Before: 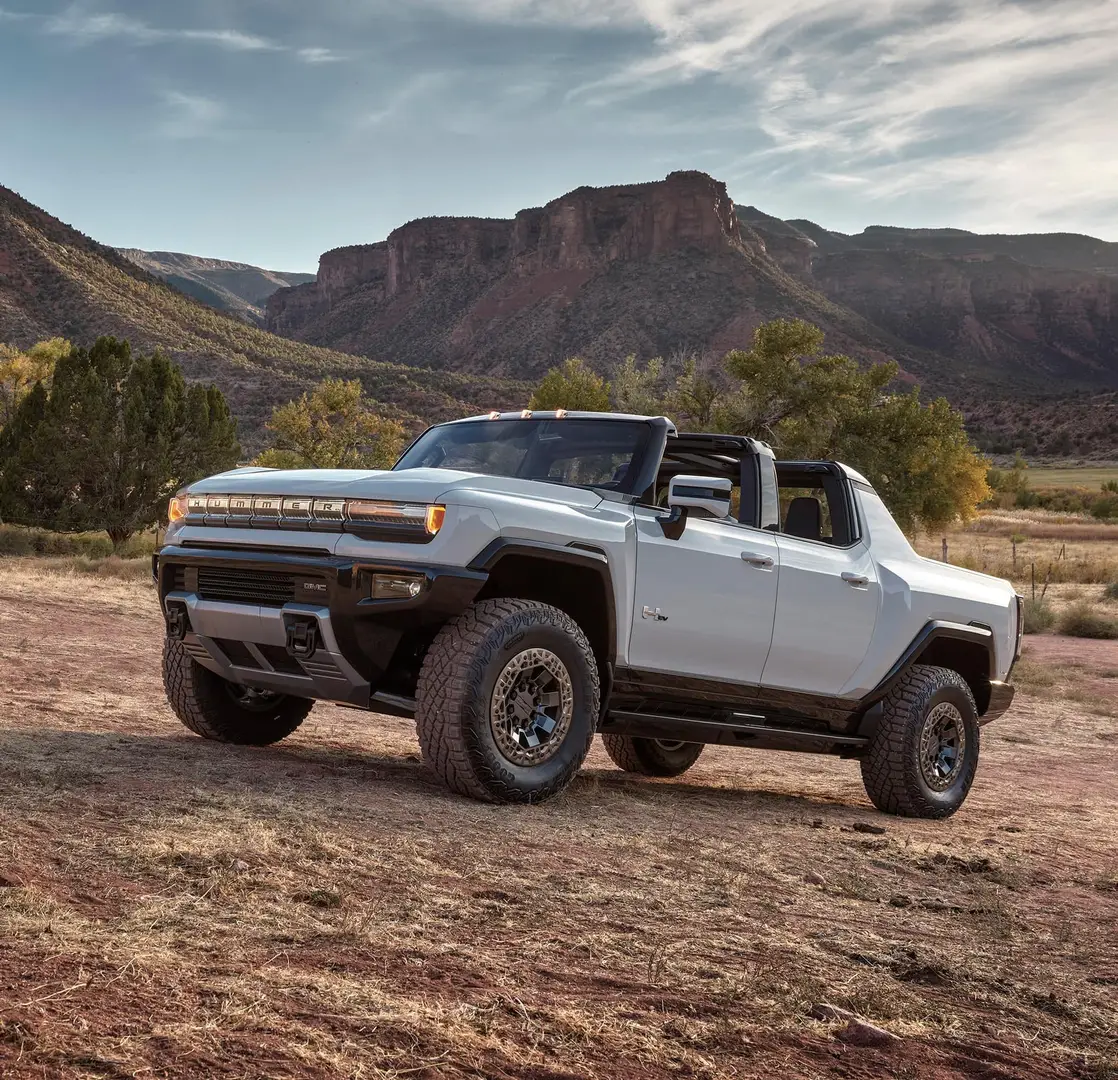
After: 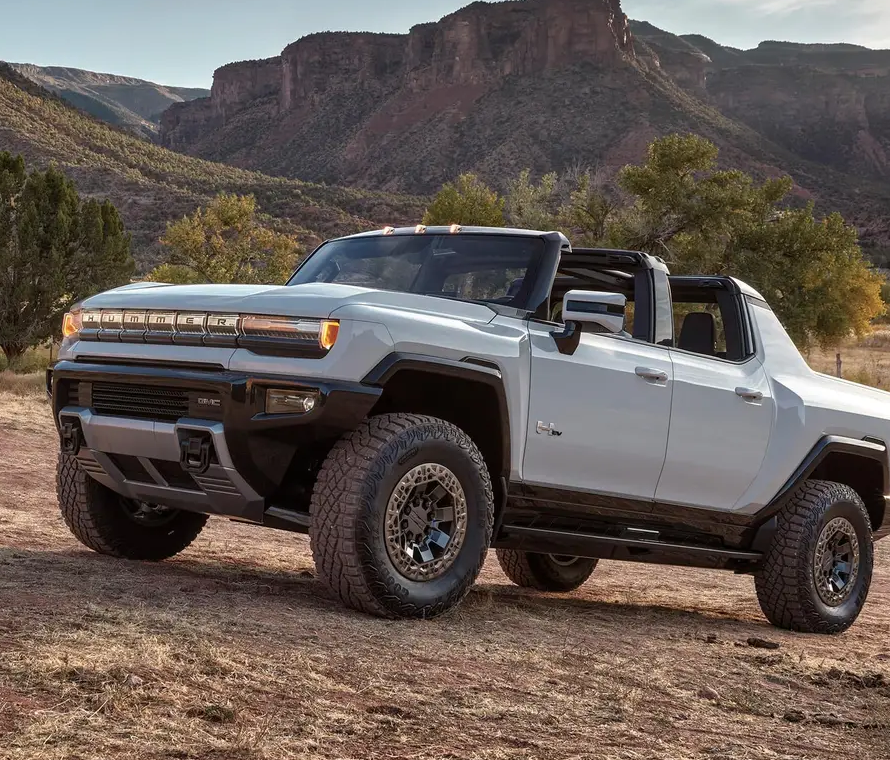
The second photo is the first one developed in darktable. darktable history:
crop: left 9.538%, top 17.156%, right 10.85%, bottom 12.392%
